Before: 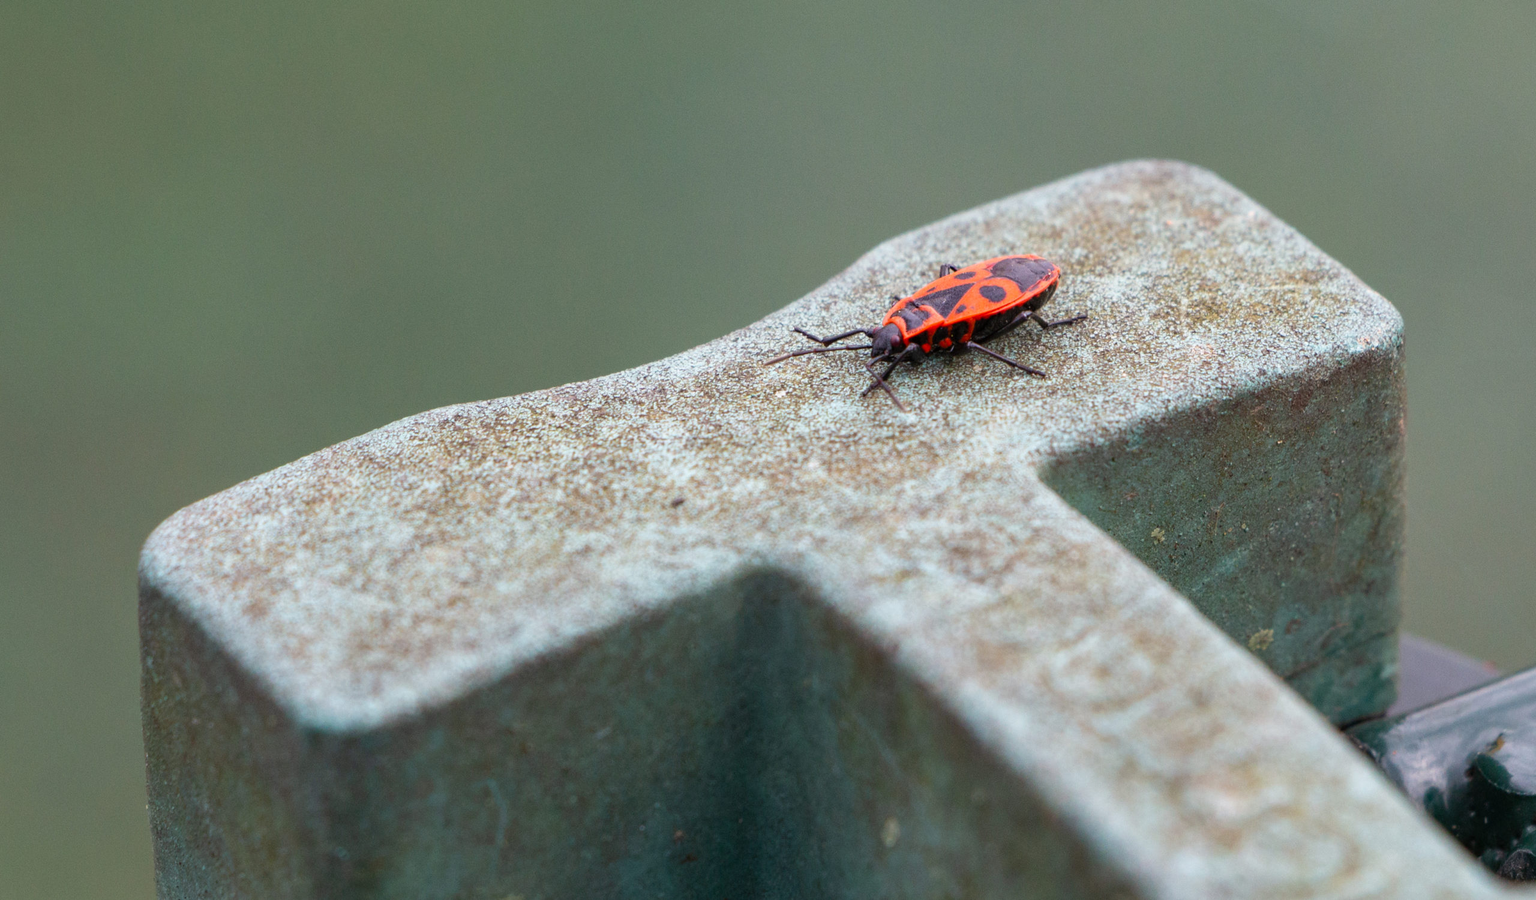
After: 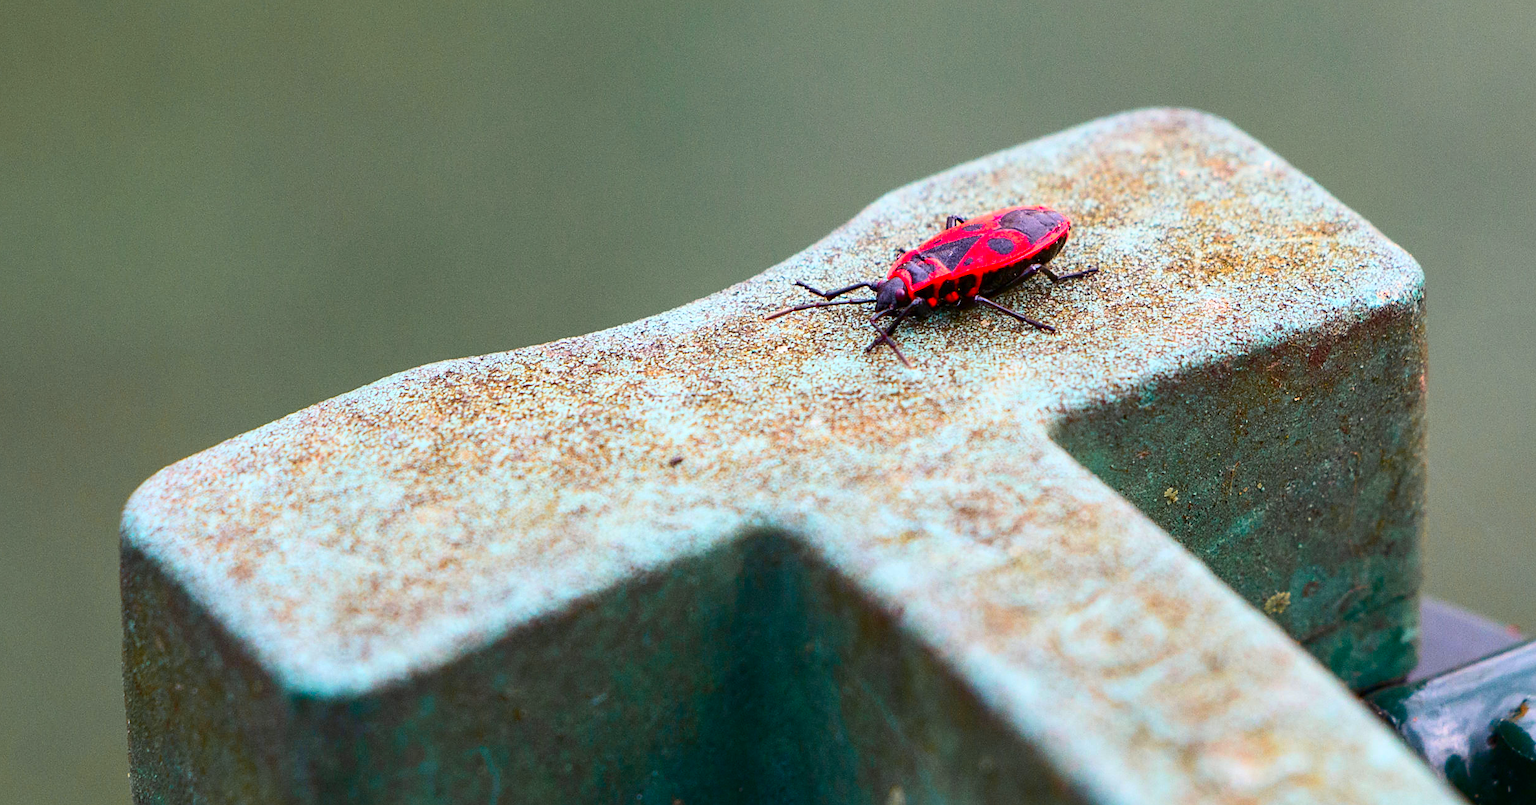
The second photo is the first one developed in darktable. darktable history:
sharpen: on, module defaults
color zones: curves: ch1 [(0.263, 0.53) (0.376, 0.287) (0.487, 0.512) (0.748, 0.547) (1, 0.513)]; ch2 [(0.262, 0.45) (0.751, 0.477)]
crop: left 1.467%, top 6.168%, right 1.508%, bottom 7.01%
contrast brightness saturation: contrast 0.264, brightness 0.021, saturation 0.889
